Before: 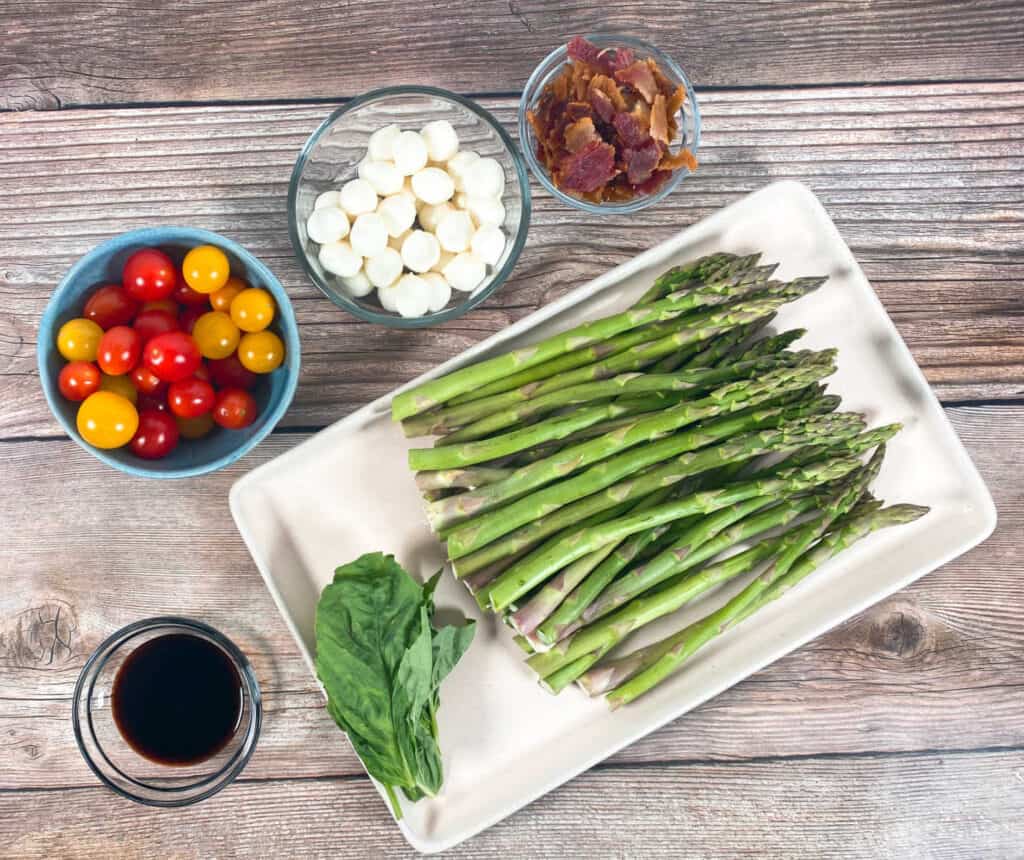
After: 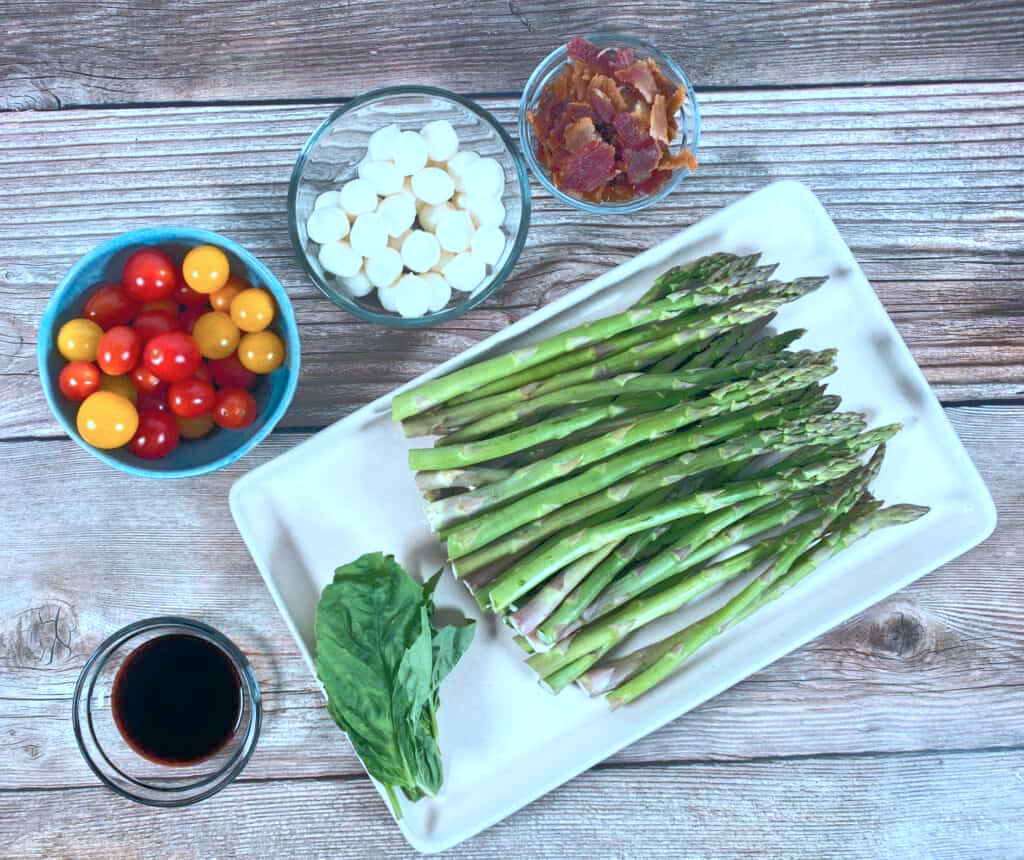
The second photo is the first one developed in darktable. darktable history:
color correction: highlights a* -9.35, highlights b* -23.15
tone equalizer: -8 EV -0.528 EV, -7 EV -0.319 EV, -6 EV -0.083 EV, -5 EV 0.413 EV, -4 EV 0.985 EV, -3 EV 0.791 EV, -2 EV -0.01 EV, -1 EV 0.14 EV, +0 EV -0.012 EV, smoothing 1
